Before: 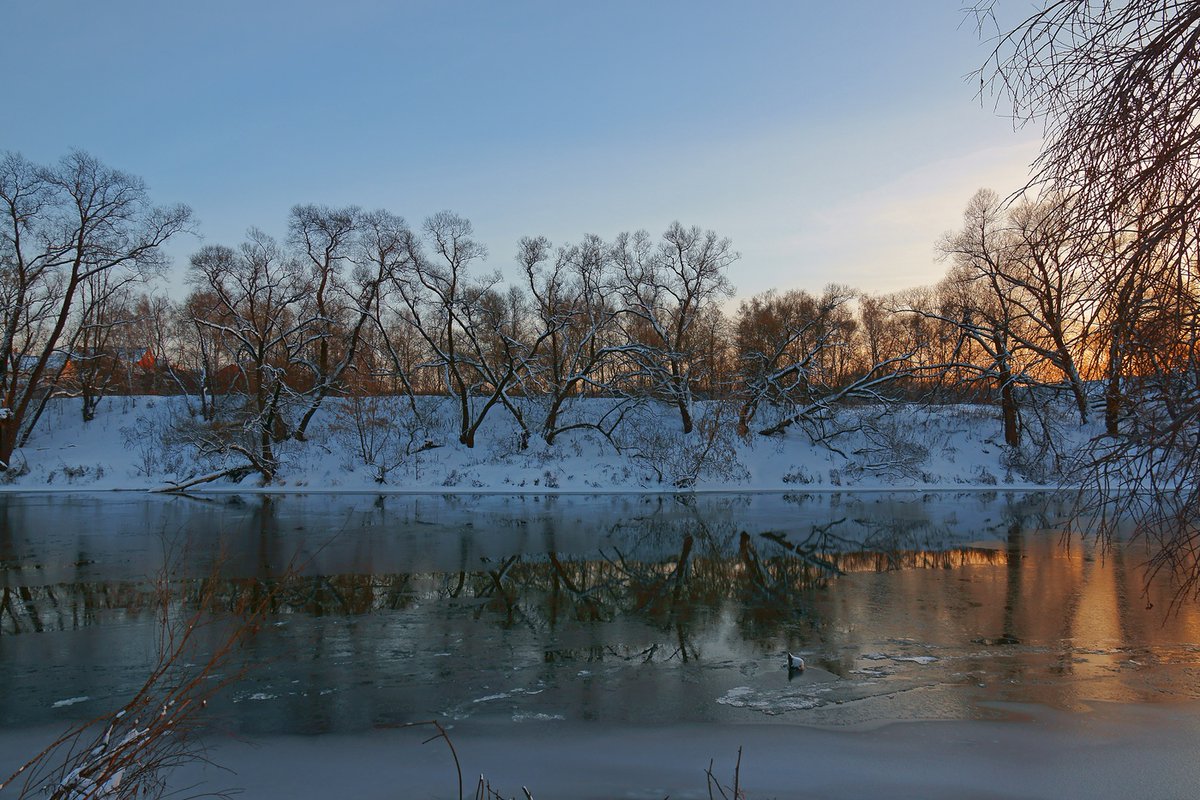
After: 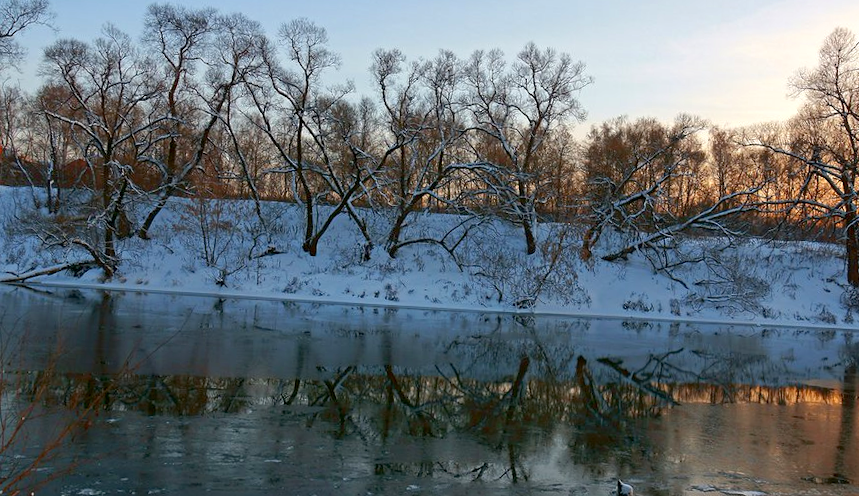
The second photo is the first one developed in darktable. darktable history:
exposure: black level correction 0.005, exposure 0.417 EV, compensate highlight preservation false
crop and rotate: angle -3.37°, left 9.79%, top 20.73%, right 12.42%, bottom 11.82%
